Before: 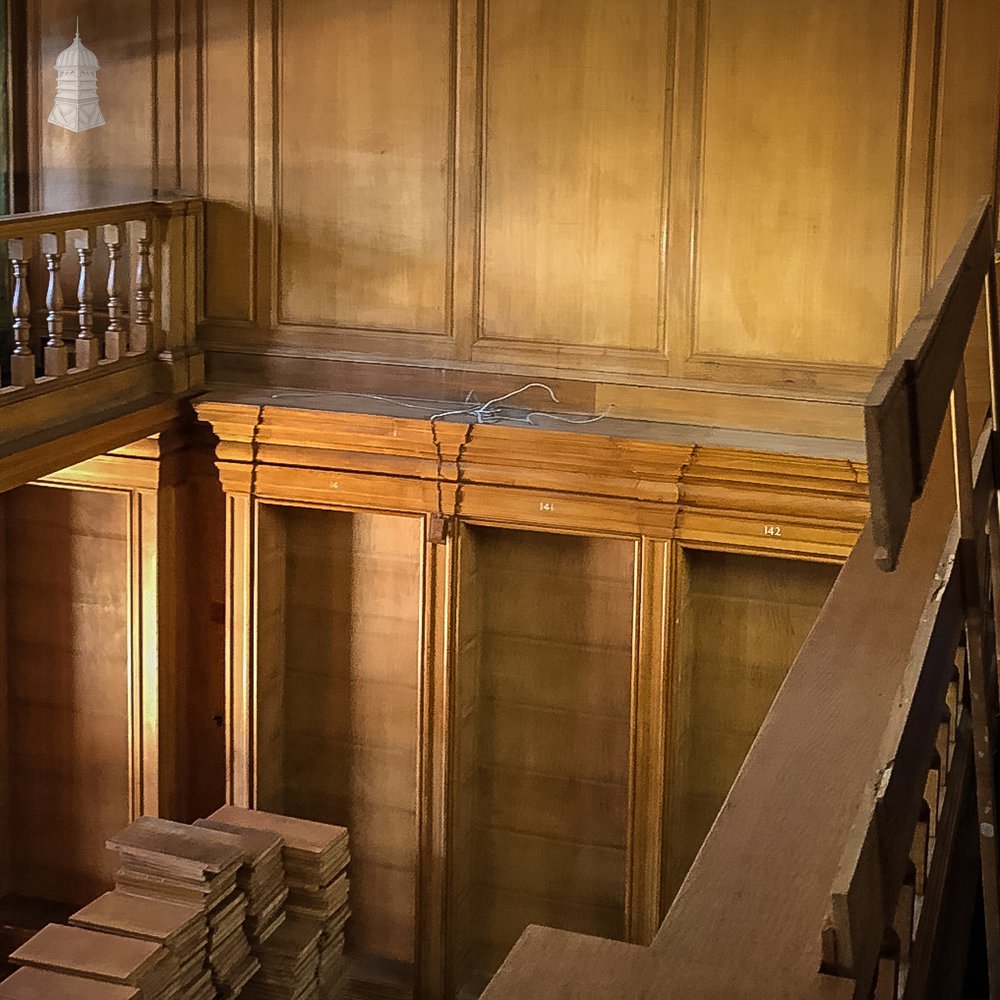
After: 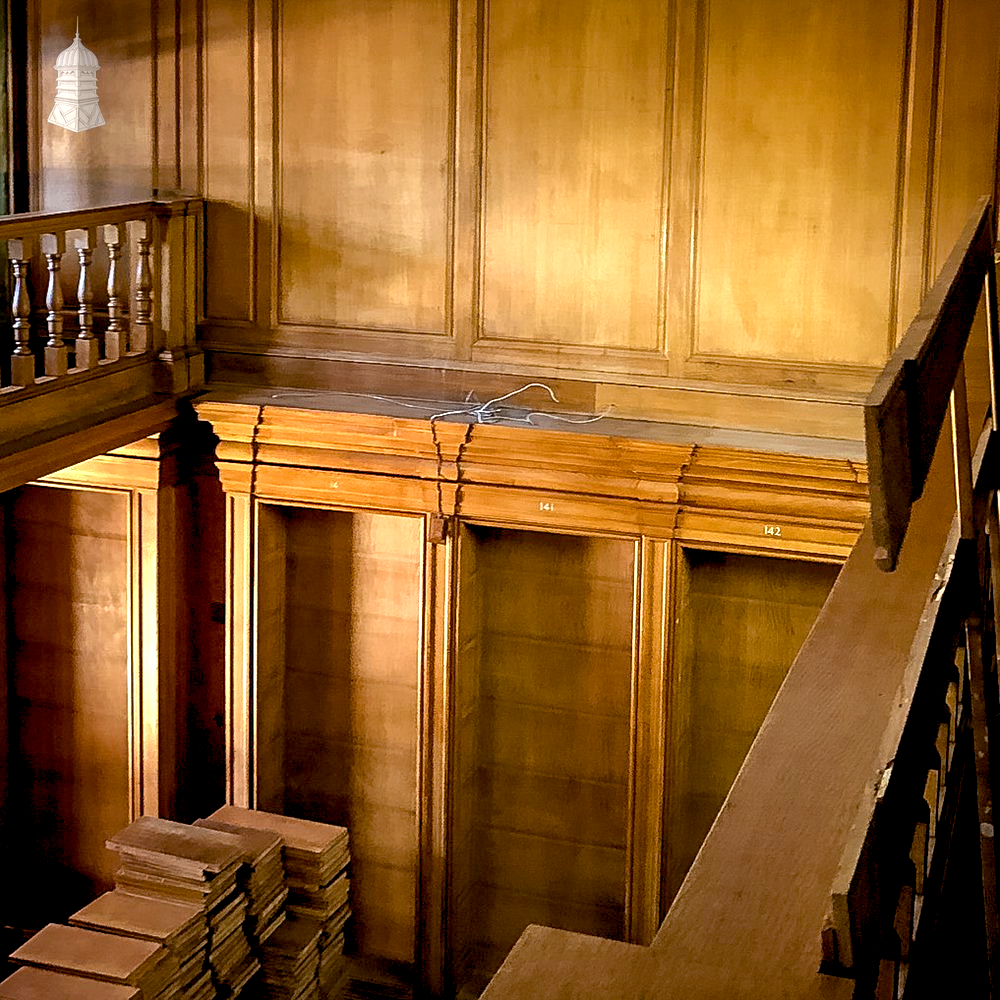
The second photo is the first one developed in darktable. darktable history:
color balance rgb: power › chroma 0.298%, power › hue 23.38°, global offset › luminance -1.449%, perceptual saturation grading › global saturation 0.005%, perceptual saturation grading › highlights -19.749%, perceptual saturation grading › shadows 19.497%, perceptual brilliance grading › global brilliance 18.296%, global vibrance 12.759%
